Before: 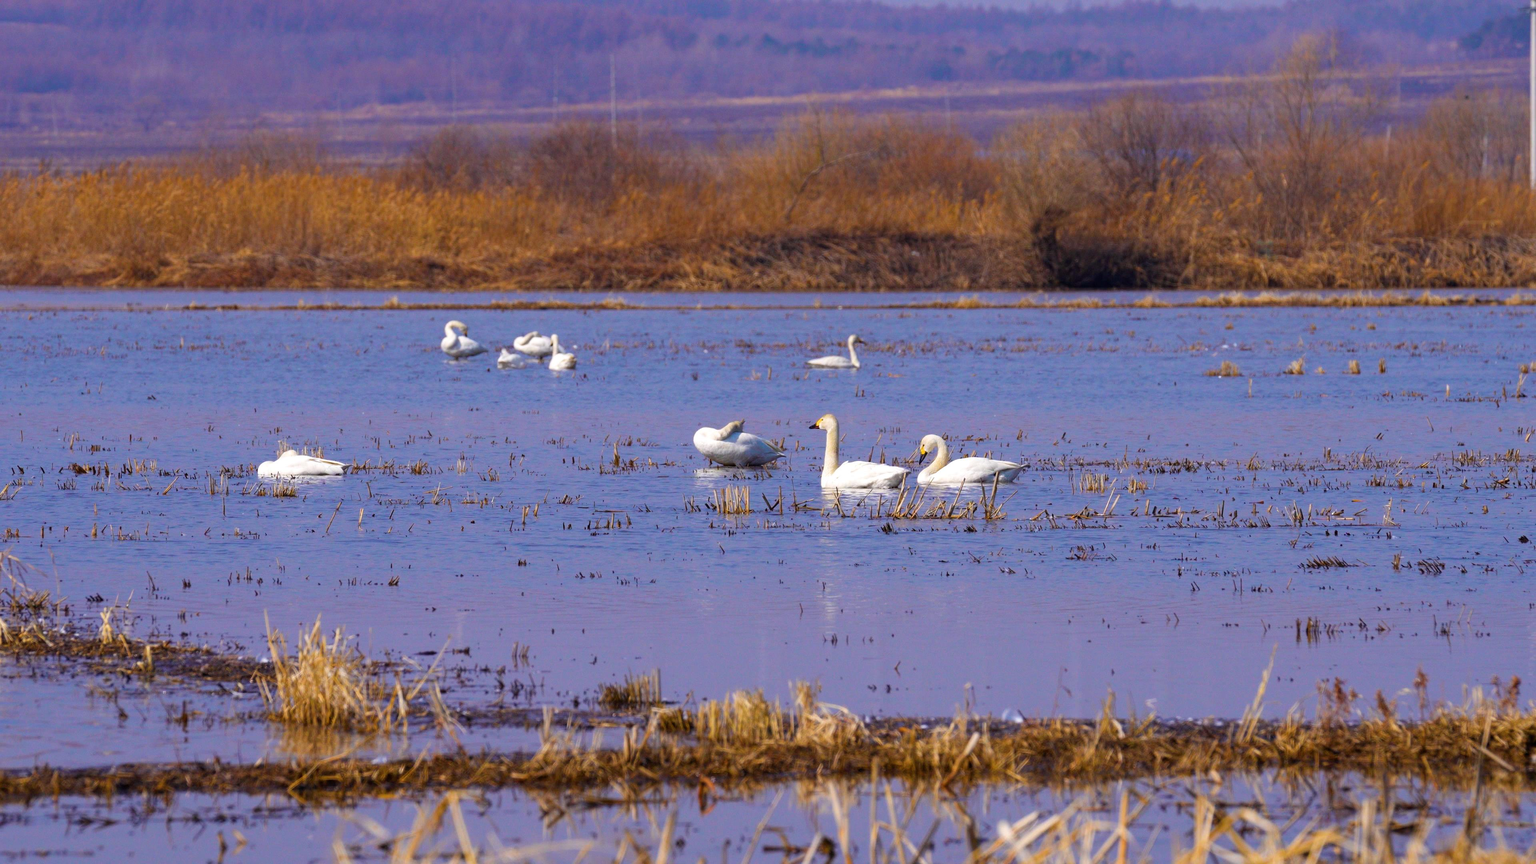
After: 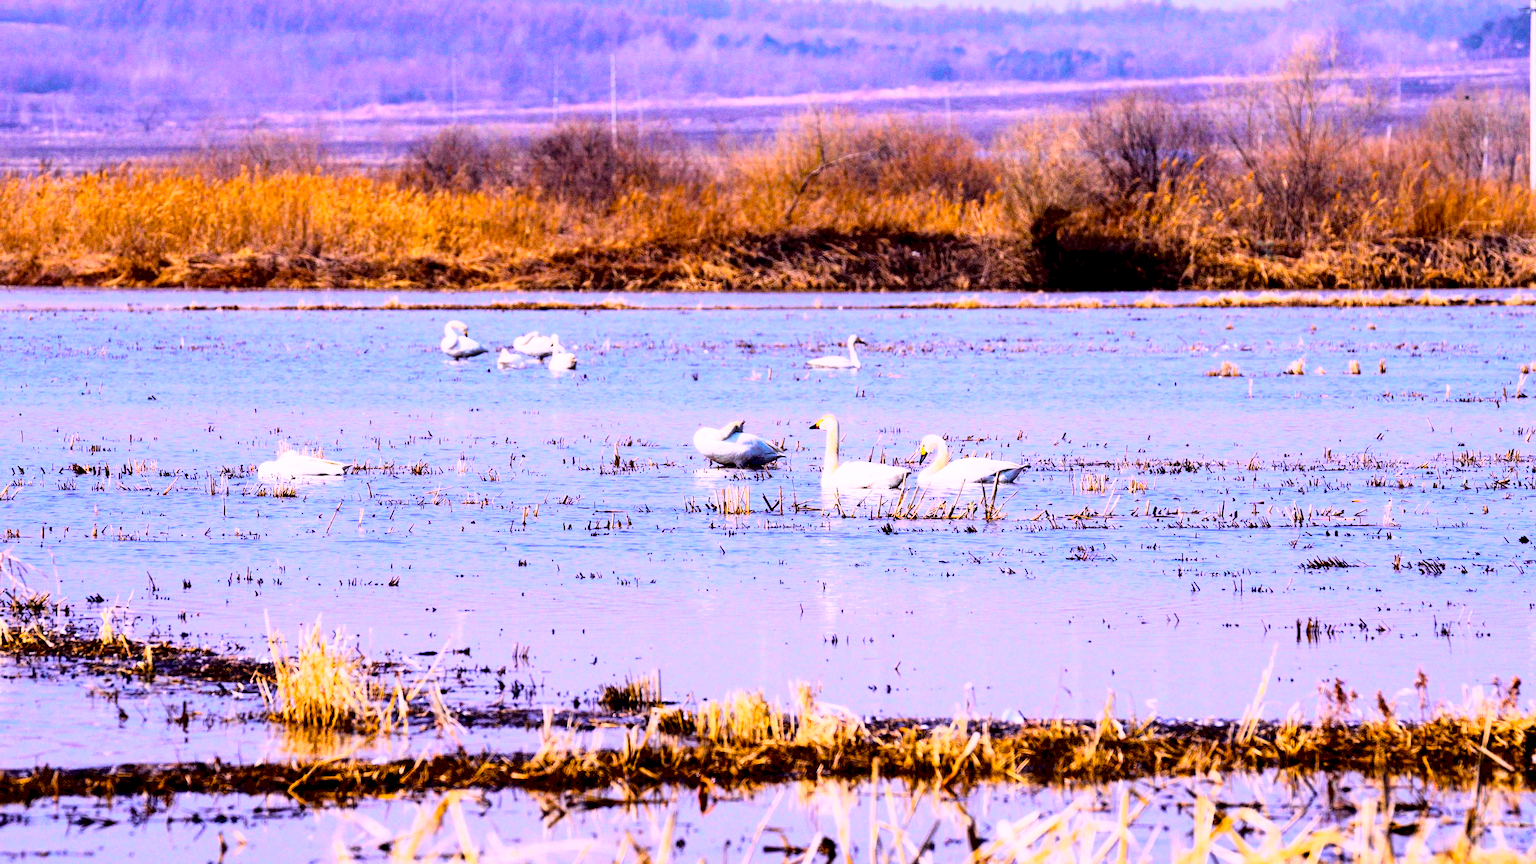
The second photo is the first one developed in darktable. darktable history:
rgb curve: curves: ch0 [(0, 0) (0.21, 0.15) (0.24, 0.21) (0.5, 0.75) (0.75, 0.96) (0.89, 0.99) (1, 1)]; ch1 [(0, 0.02) (0.21, 0.13) (0.25, 0.2) (0.5, 0.67) (0.75, 0.9) (0.89, 0.97) (1, 1)]; ch2 [(0, 0.02) (0.21, 0.13) (0.25, 0.2) (0.5, 0.67) (0.75, 0.9) (0.89, 0.97) (1, 1)], compensate middle gray true
white balance: red 1.066, blue 1.119
exposure: black level correction 0.031, exposure 0.304 EV, compensate highlight preservation false
